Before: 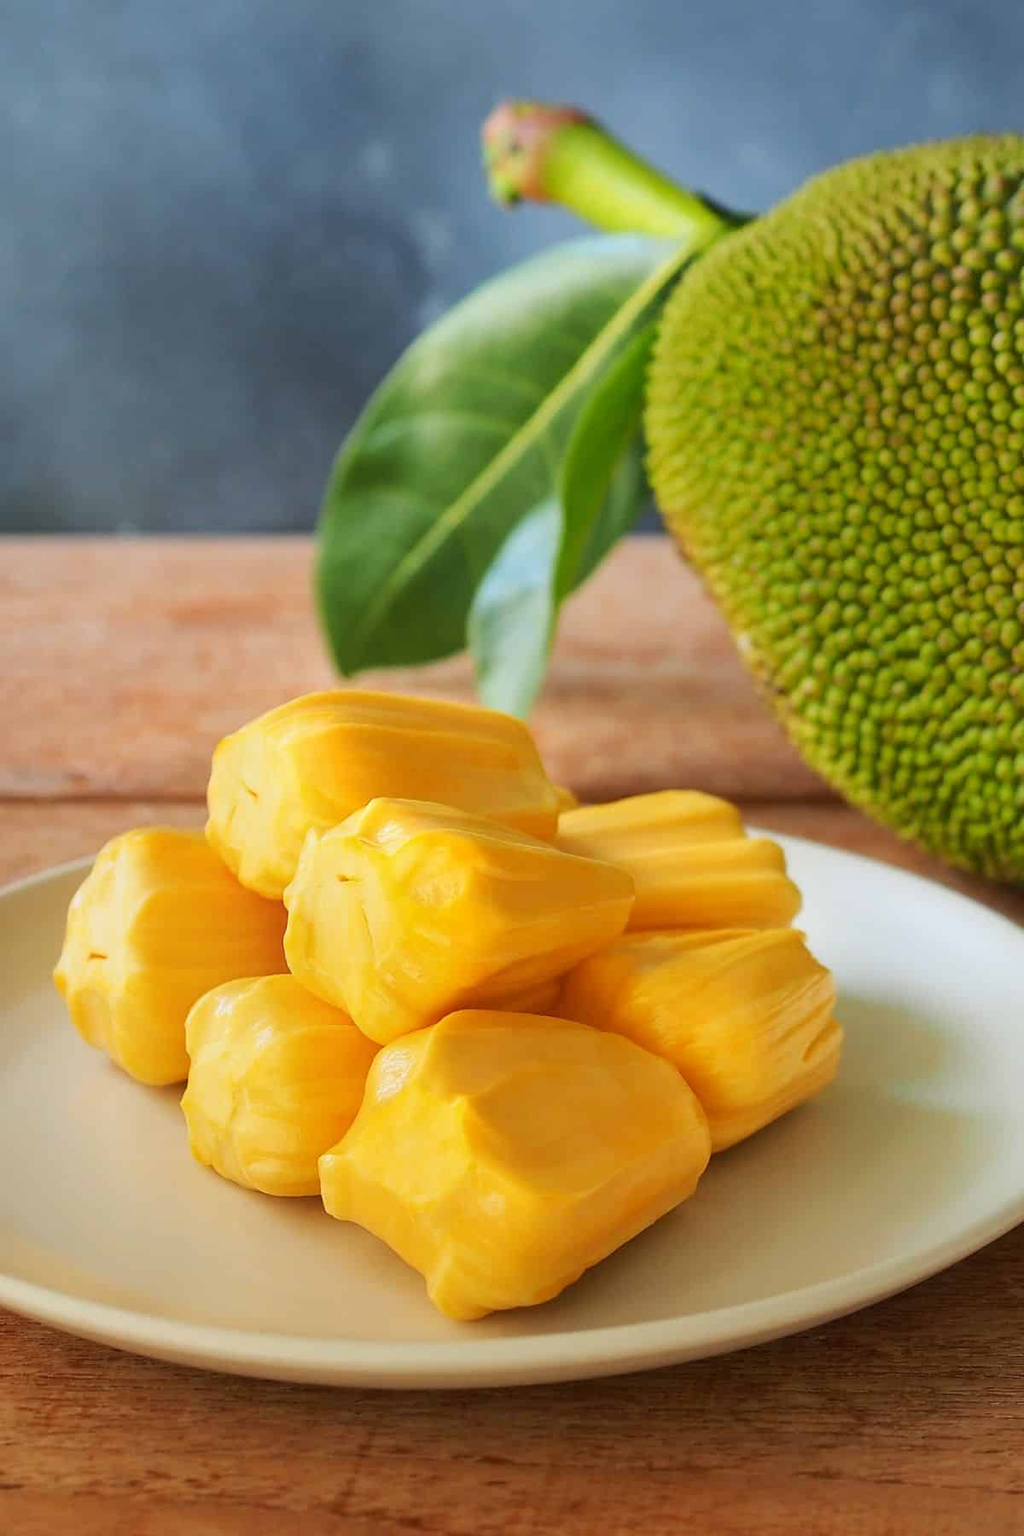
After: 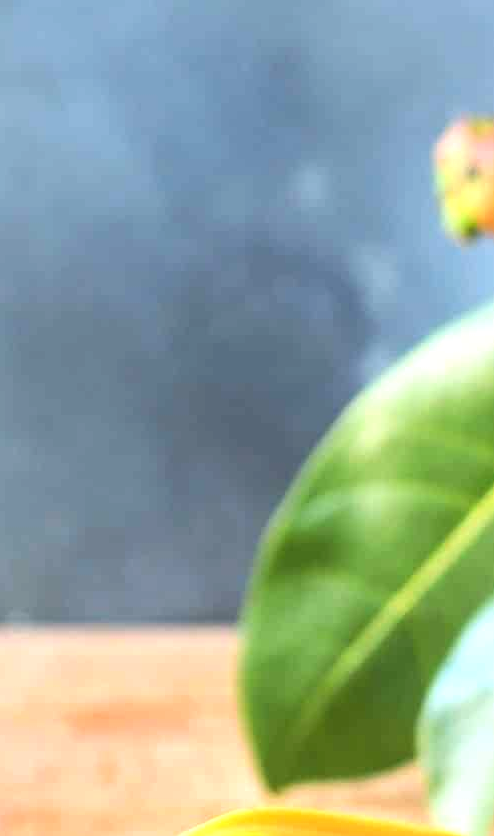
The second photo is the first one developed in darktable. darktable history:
crop and rotate: left 10.975%, top 0.065%, right 47.834%, bottom 53.468%
exposure: exposure 0.921 EV, compensate highlight preservation false
